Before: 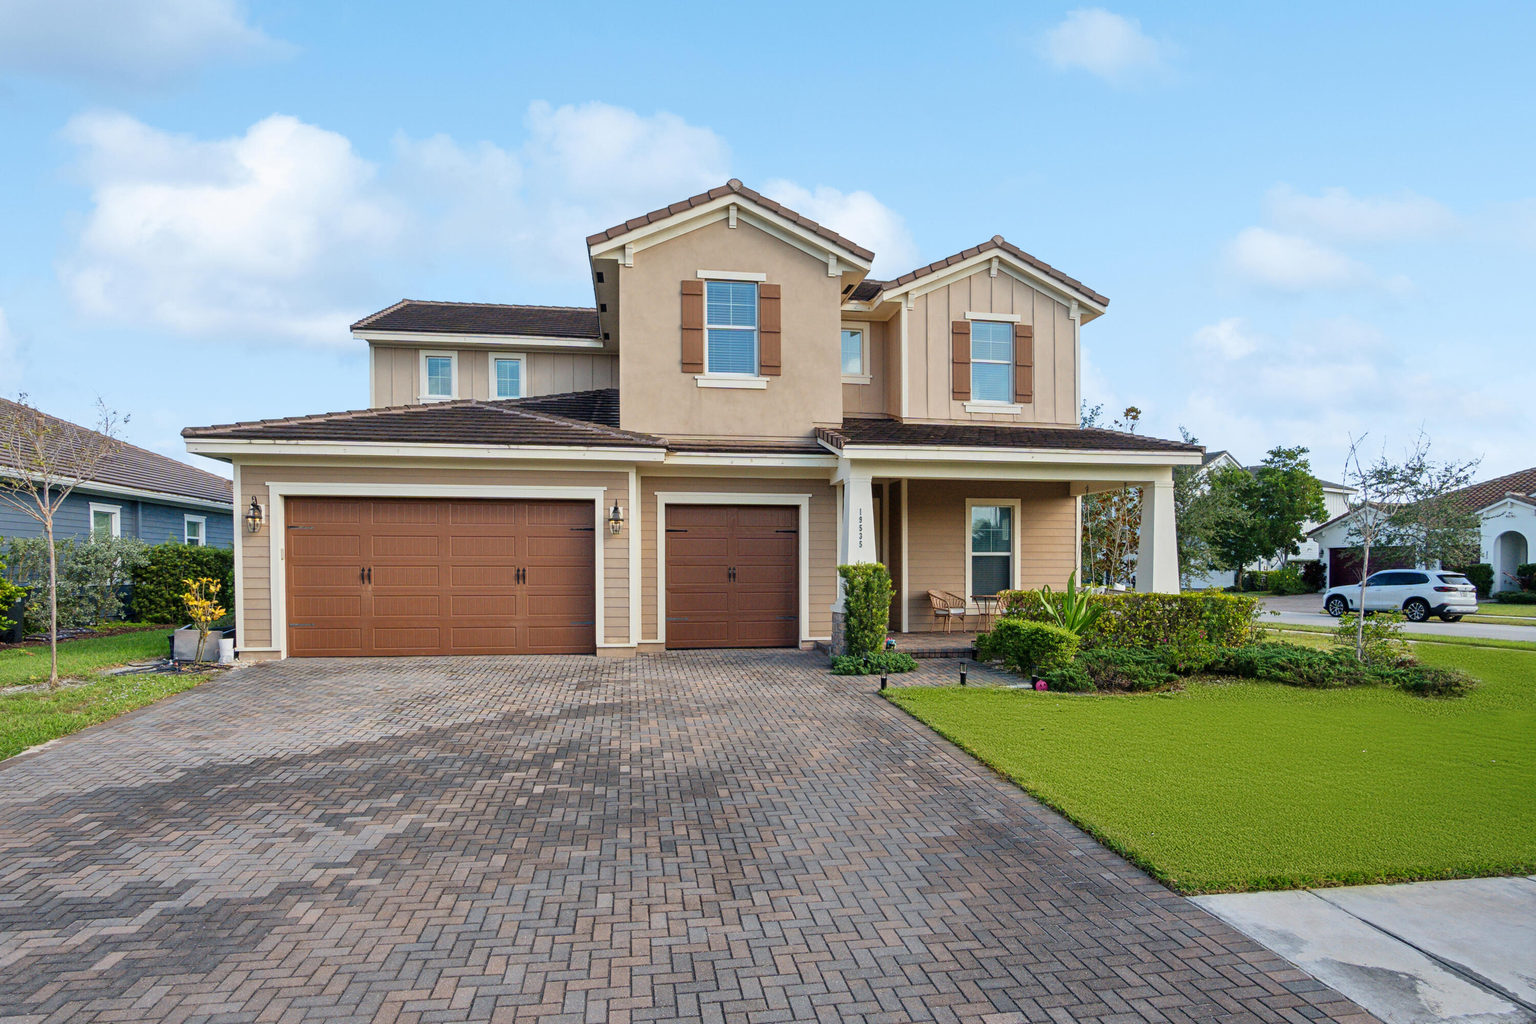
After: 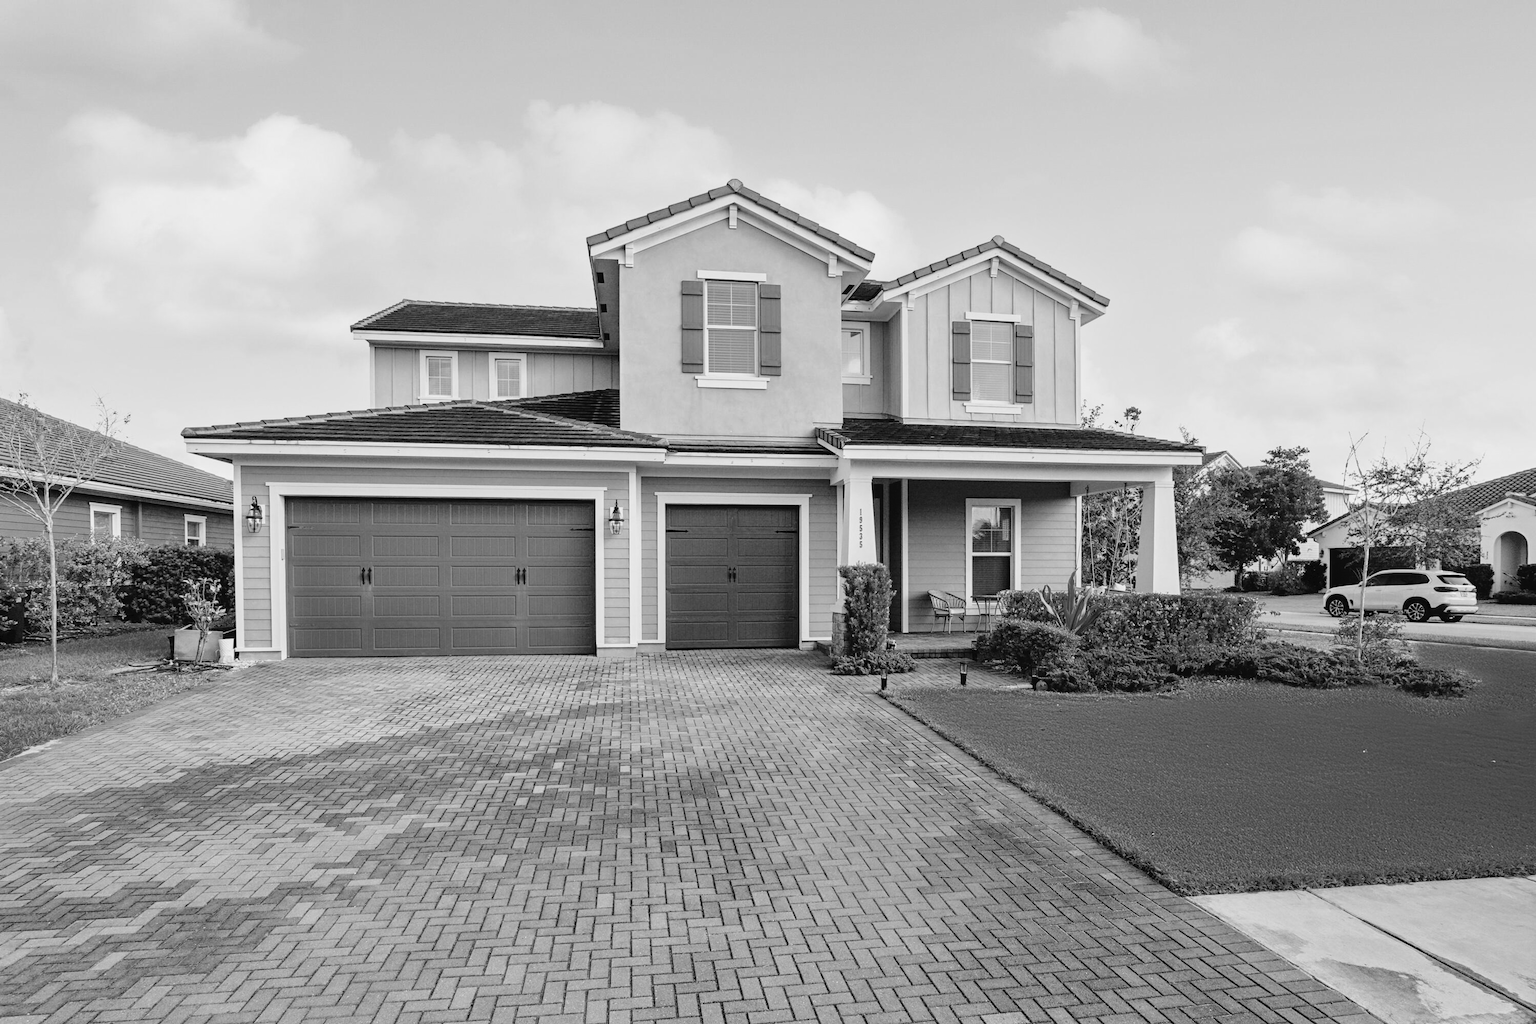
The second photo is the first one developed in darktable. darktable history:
monochrome: a 0, b 0, size 0.5, highlights 0.57
tone curve: curves: ch0 [(0, 0) (0.003, 0.03) (0.011, 0.032) (0.025, 0.035) (0.044, 0.038) (0.069, 0.041) (0.1, 0.058) (0.136, 0.091) (0.177, 0.133) (0.224, 0.181) (0.277, 0.268) (0.335, 0.363) (0.399, 0.461) (0.468, 0.554) (0.543, 0.633) (0.623, 0.709) (0.709, 0.784) (0.801, 0.869) (0.898, 0.938) (1, 1)], preserve colors none
tone equalizer: -8 EV -0.002 EV, -7 EV 0.005 EV, -6 EV -0.009 EV, -5 EV 0.011 EV, -4 EV -0.012 EV, -3 EV 0.007 EV, -2 EV -0.062 EV, -1 EV -0.293 EV, +0 EV -0.582 EV, smoothing diameter 2%, edges refinement/feathering 20, mask exposure compensation -1.57 EV, filter diffusion 5
